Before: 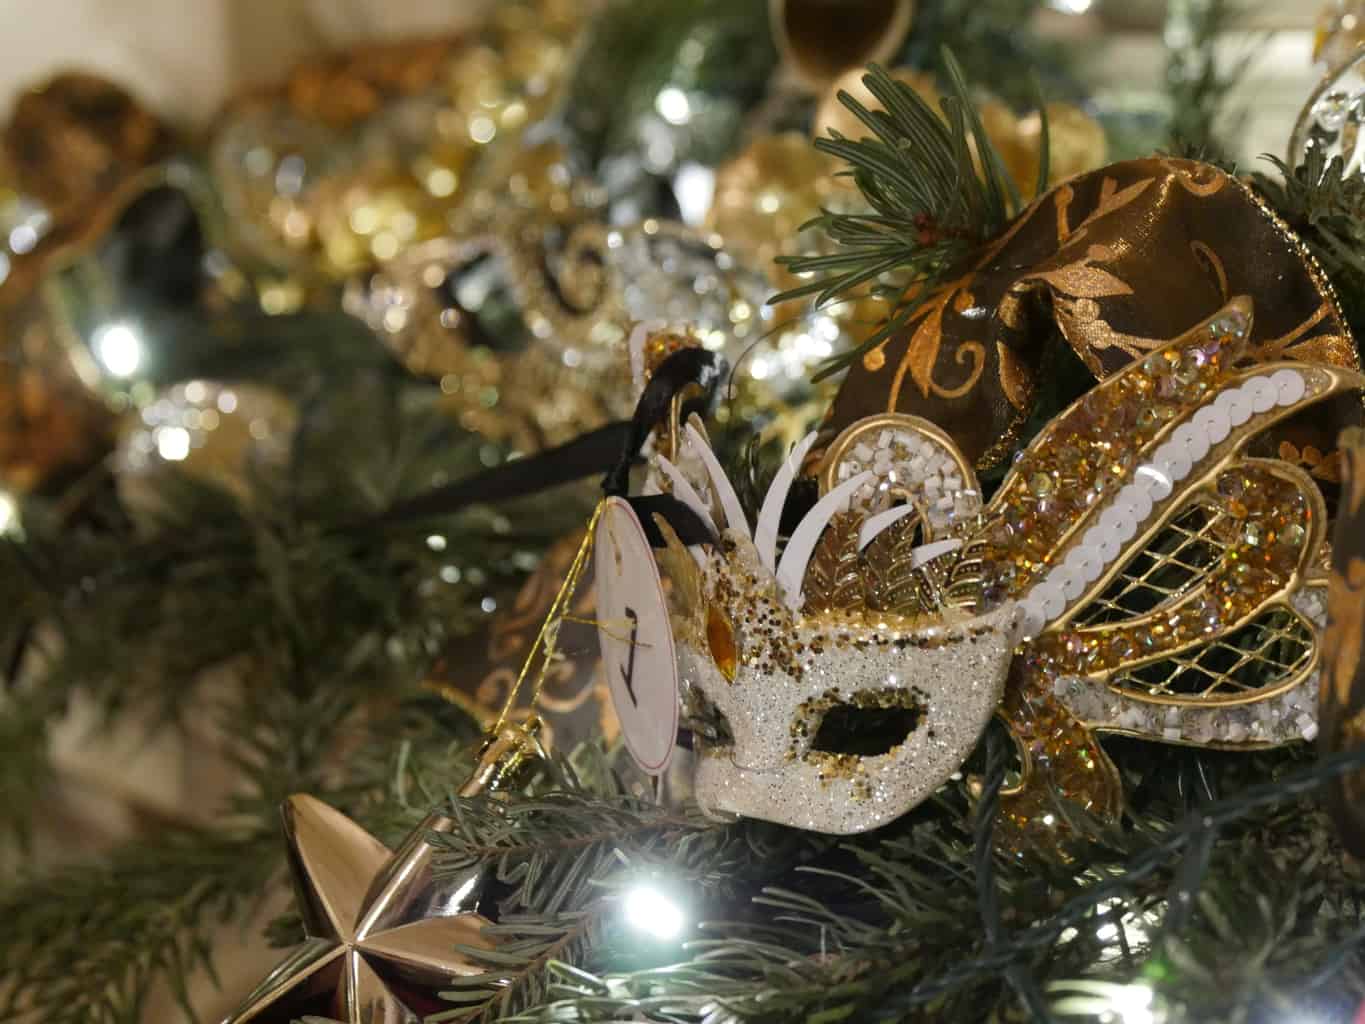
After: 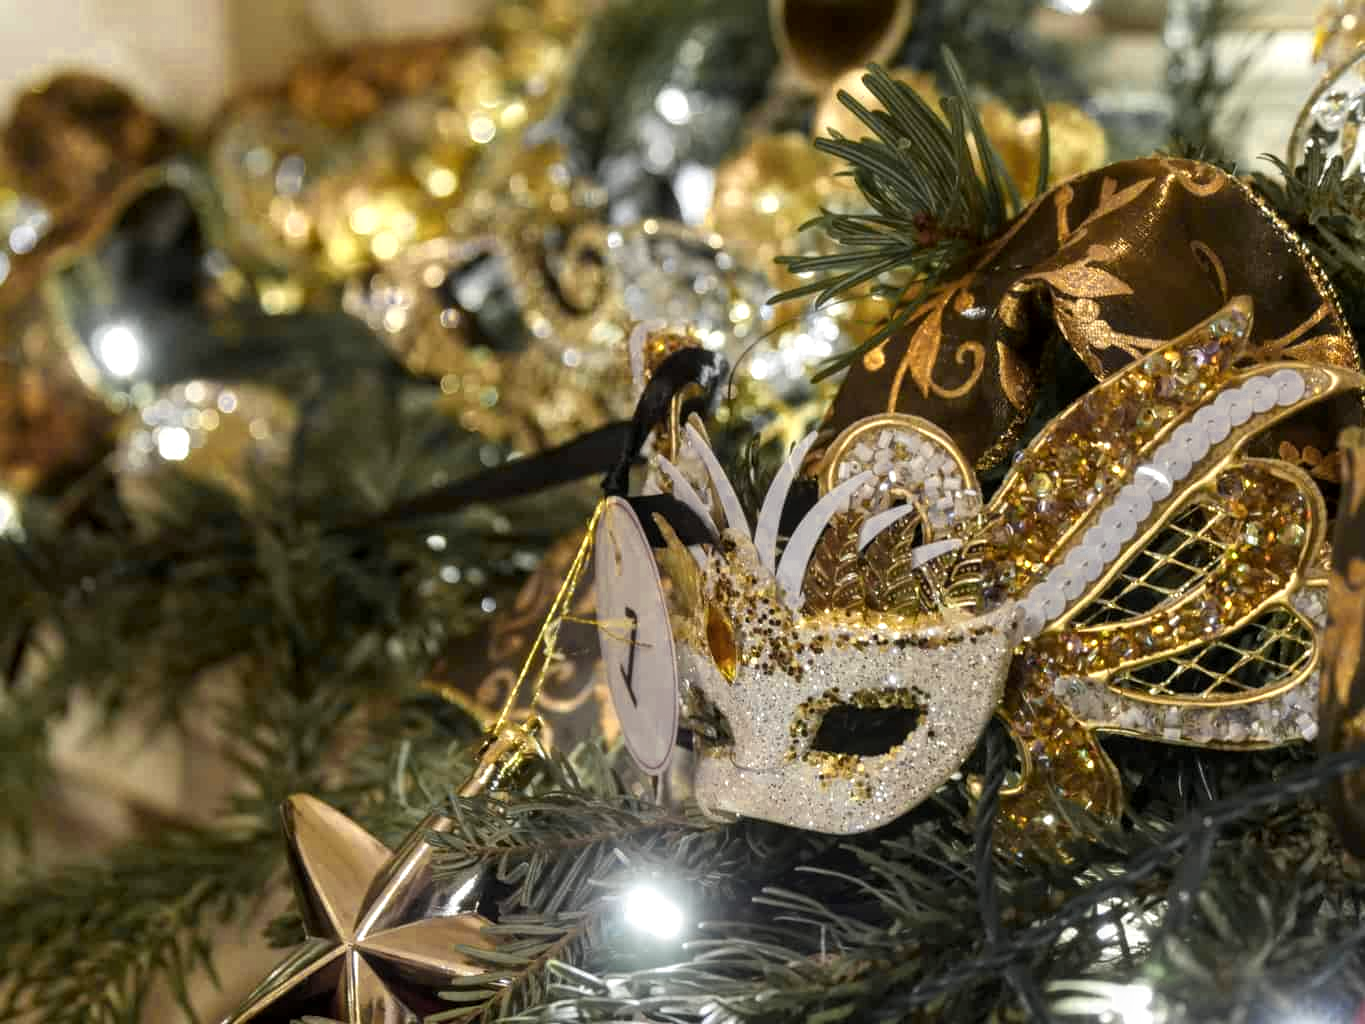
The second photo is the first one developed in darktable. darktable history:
local contrast: on, module defaults
color zones: curves: ch0 [(0.004, 0.306) (0.107, 0.448) (0.252, 0.656) (0.41, 0.398) (0.595, 0.515) (0.768, 0.628)]; ch1 [(0.07, 0.323) (0.151, 0.452) (0.252, 0.608) (0.346, 0.221) (0.463, 0.189) (0.61, 0.368) (0.735, 0.395) (0.921, 0.412)]; ch2 [(0, 0.476) (0.132, 0.512) (0.243, 0.512) (0.397, 0.48) (0.522, 0.376) (0.634, 0.536) (0.761, 0.46)]
